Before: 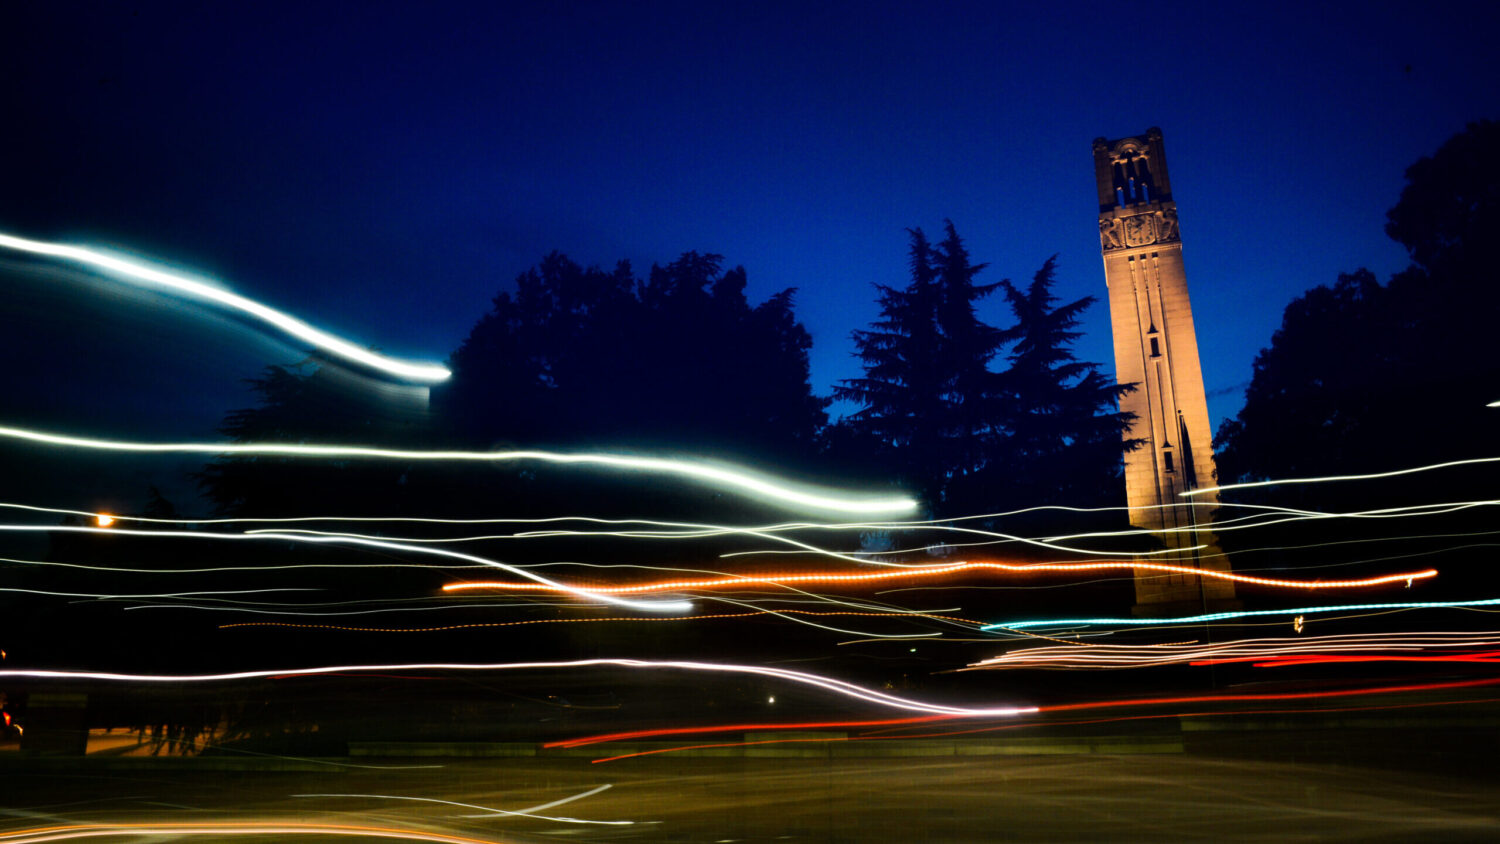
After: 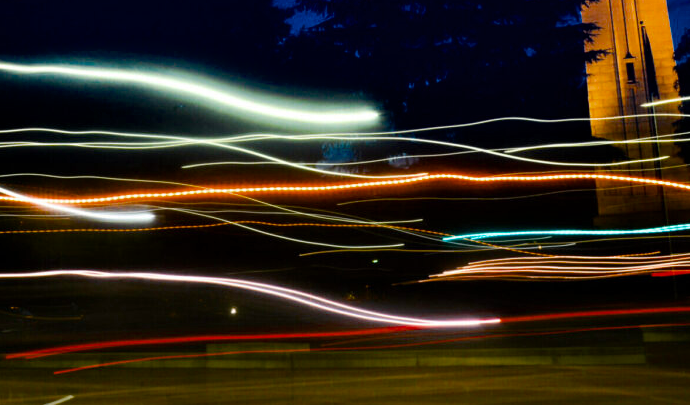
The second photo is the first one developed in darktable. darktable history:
crop: left 35.904%, top 46.142%, right 18.068%, bottom 5.808%
color balance rgb: perceptual saturation grading › global saturation 25.163%, saturation formula JzAzBz (2021)
